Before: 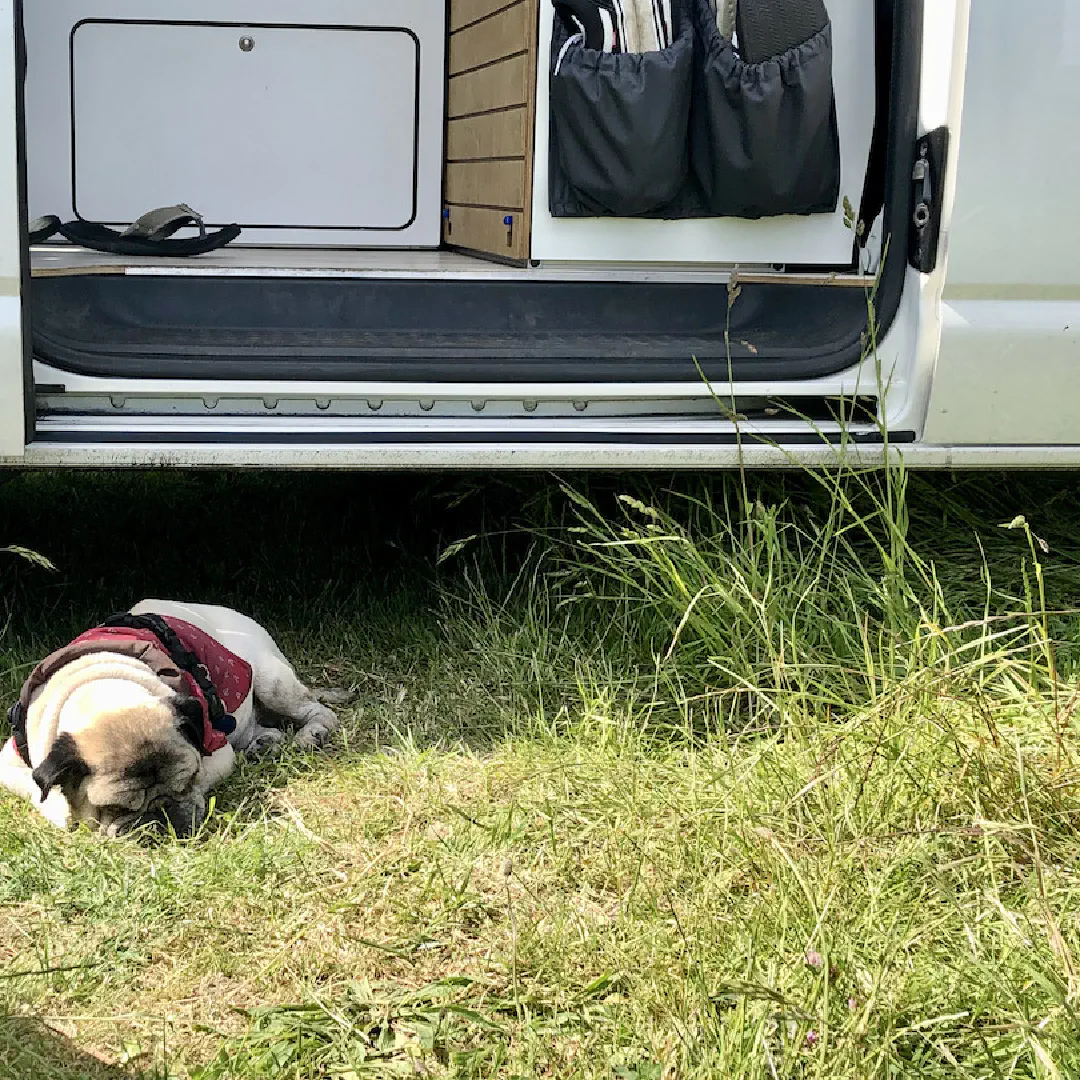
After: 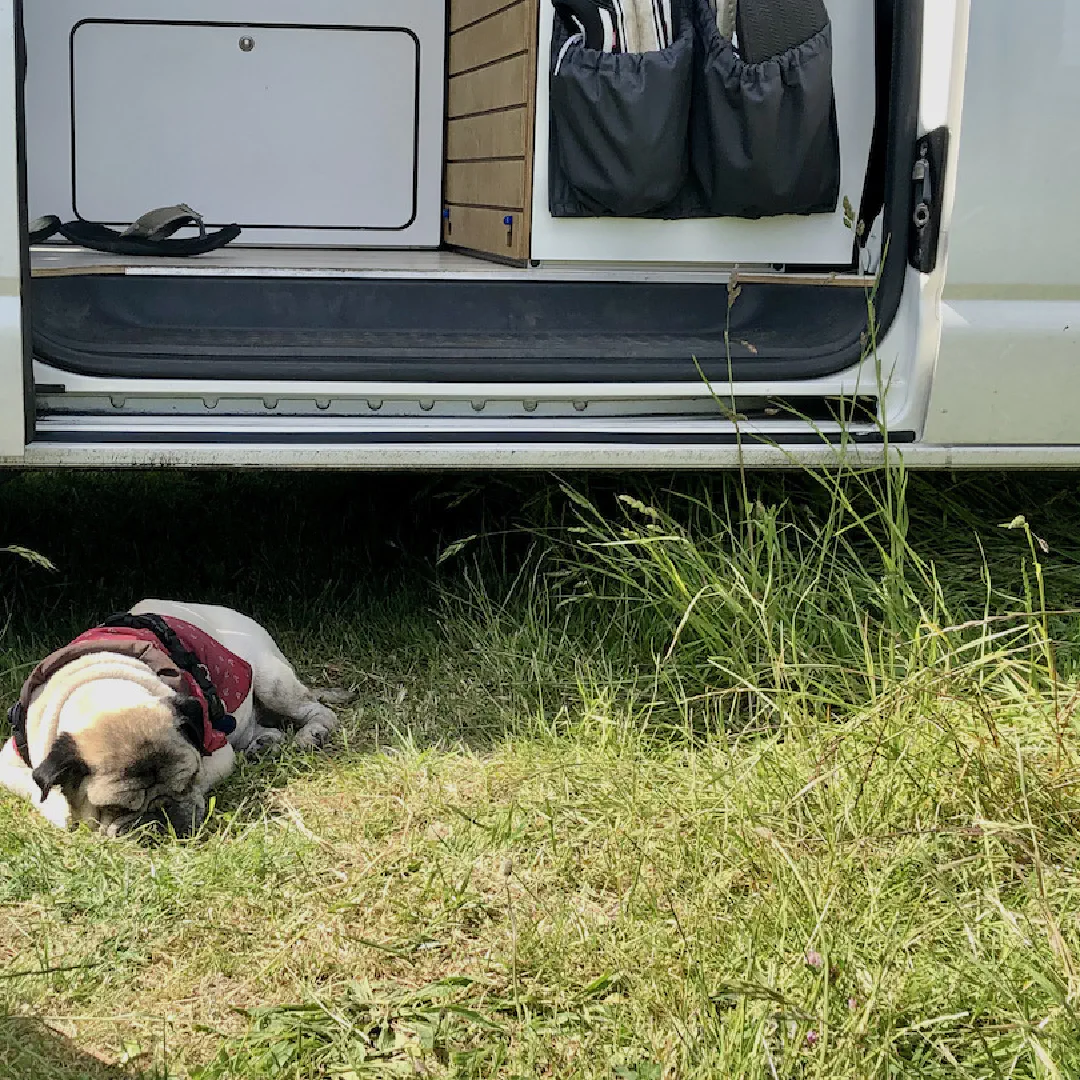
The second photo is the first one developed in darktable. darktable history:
exposure: exposure -0.242 EV, compensate highlight preservation false
shadows and highlights: shadows 25, highlights -25
